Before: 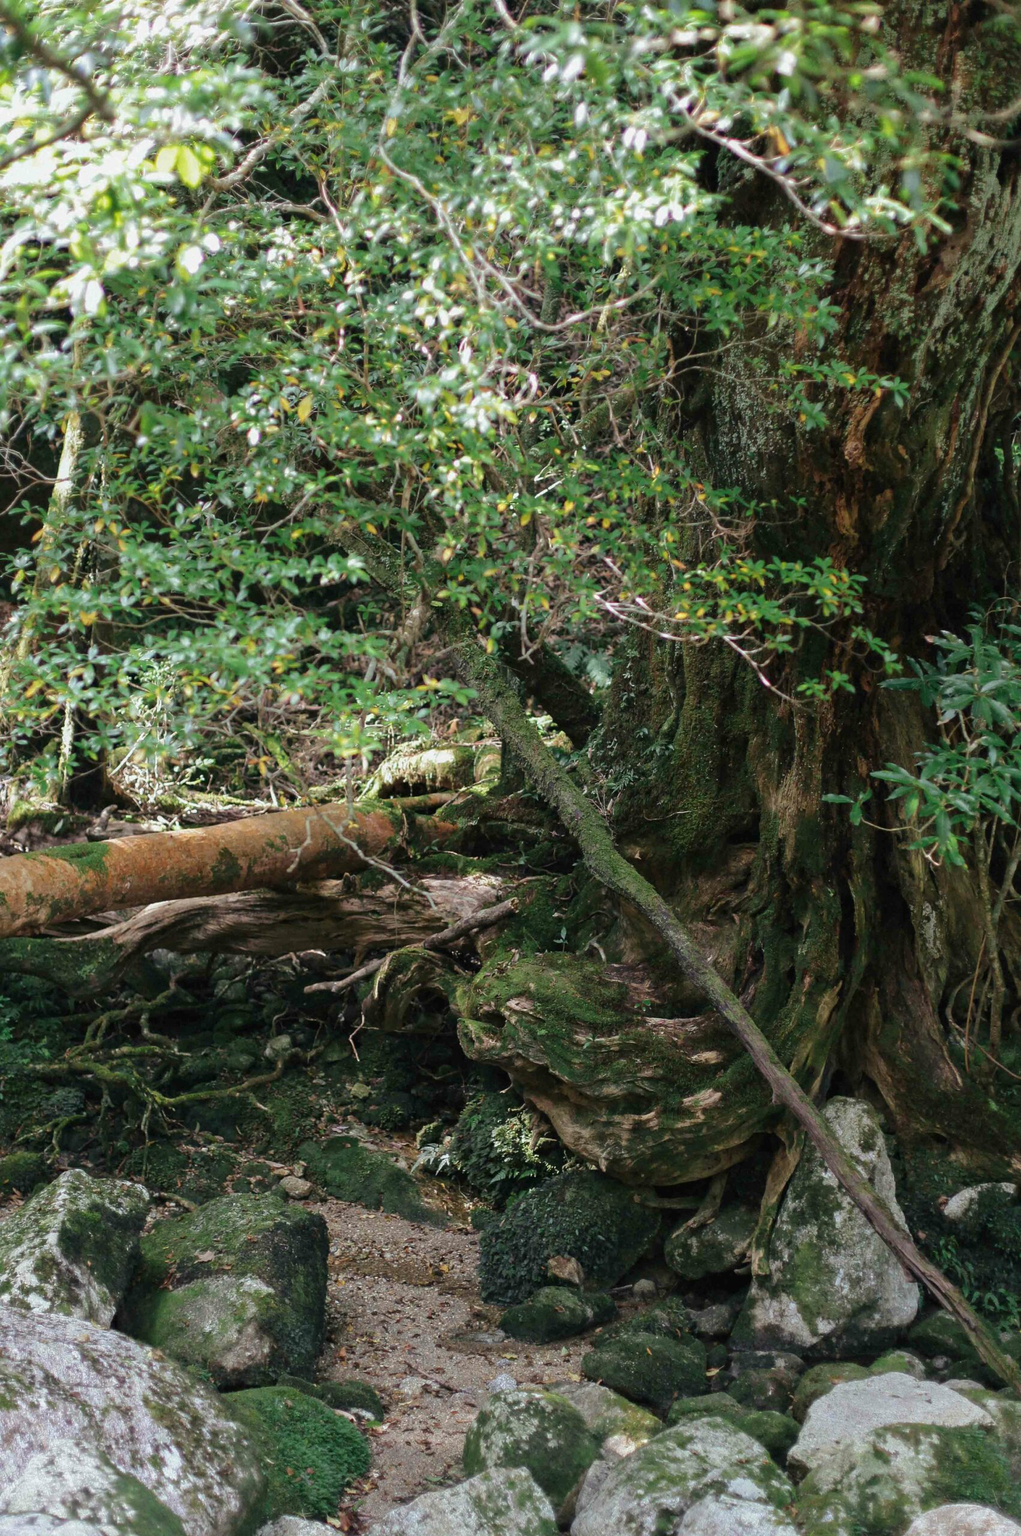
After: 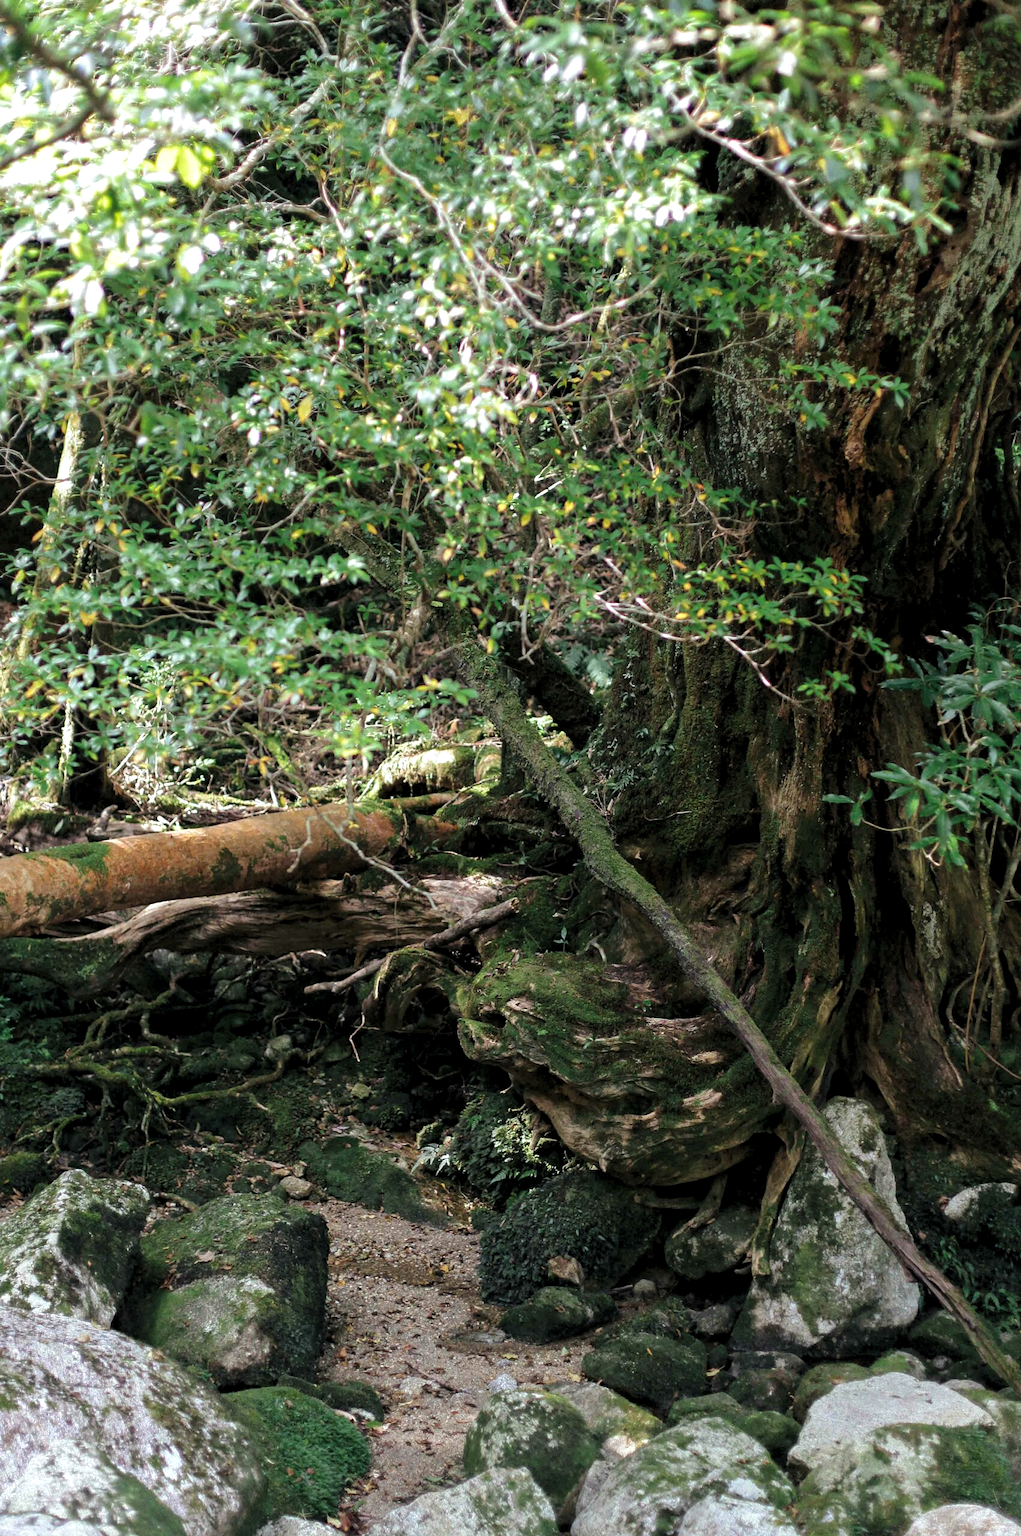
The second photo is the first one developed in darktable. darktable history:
exposure: compensate highlight preservation false
levels: levels [0.055, 0.477, 0.9]
